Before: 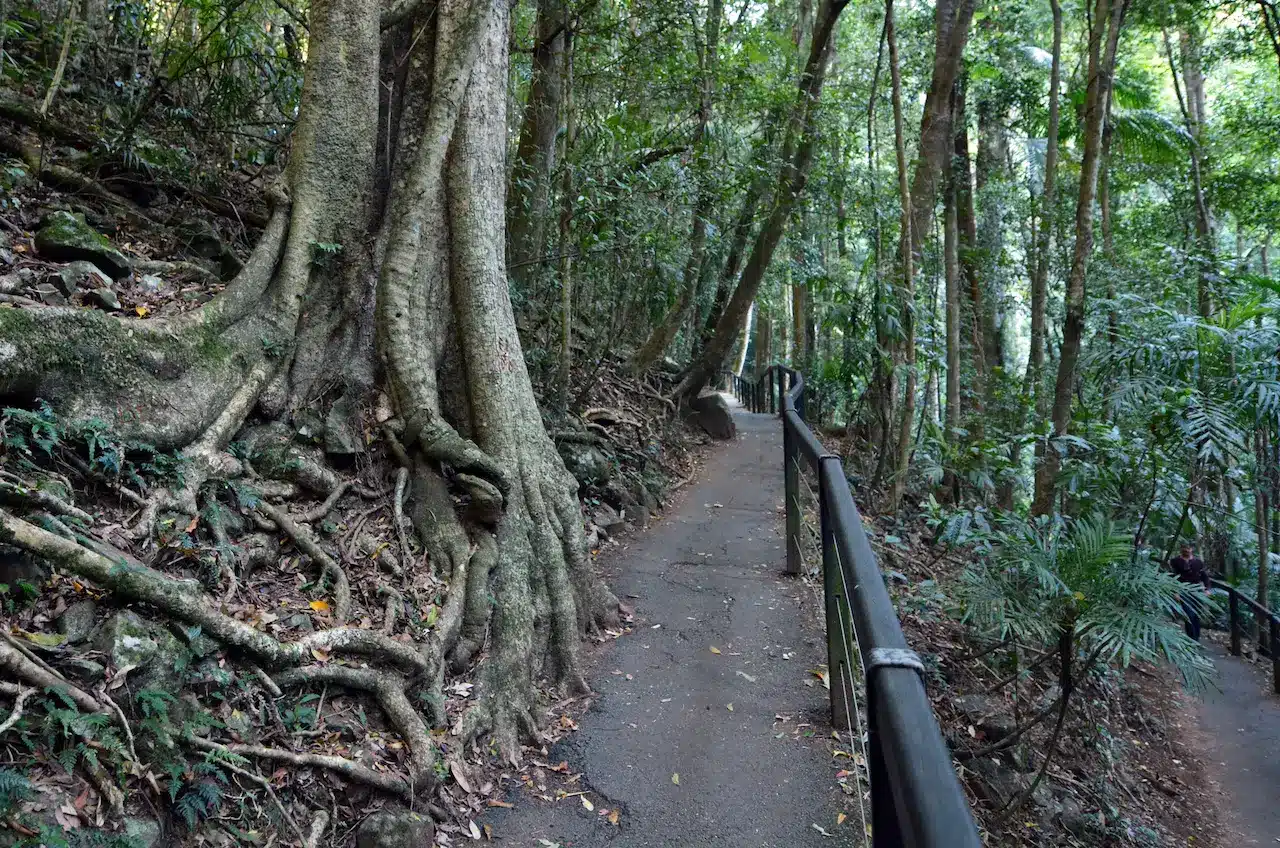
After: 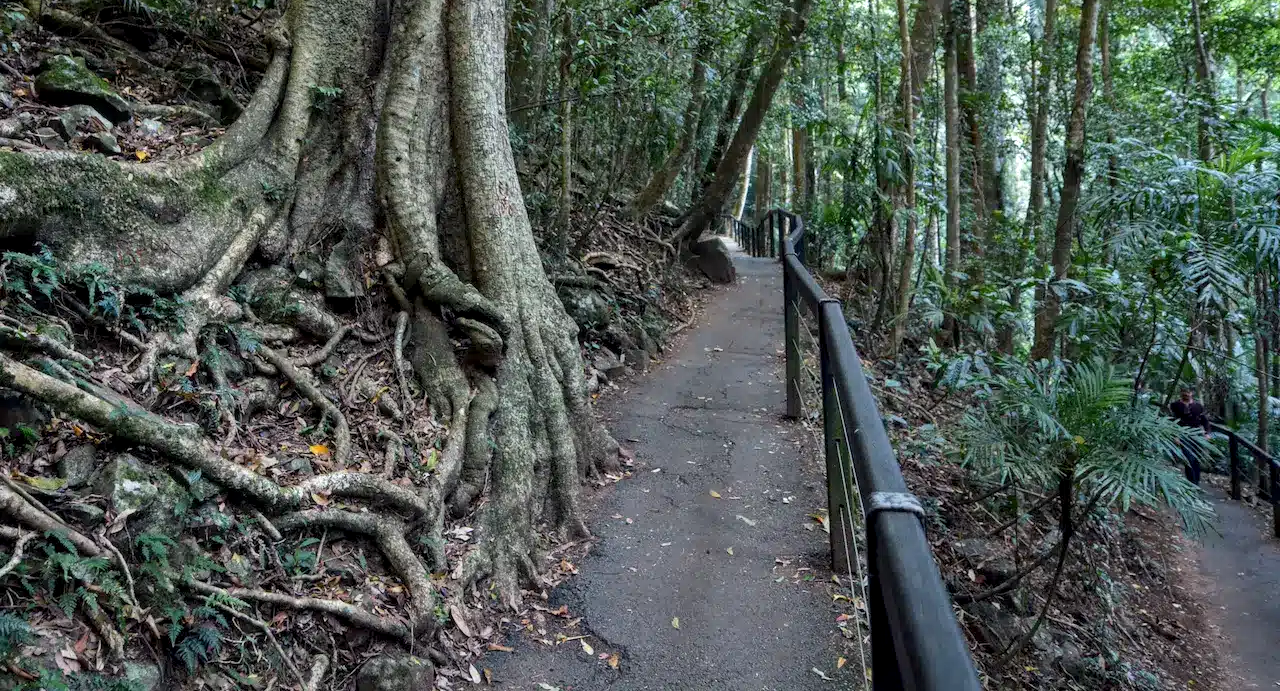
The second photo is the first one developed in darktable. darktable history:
crop and rotate: top 18.507%
local contrast: on, module defaults
